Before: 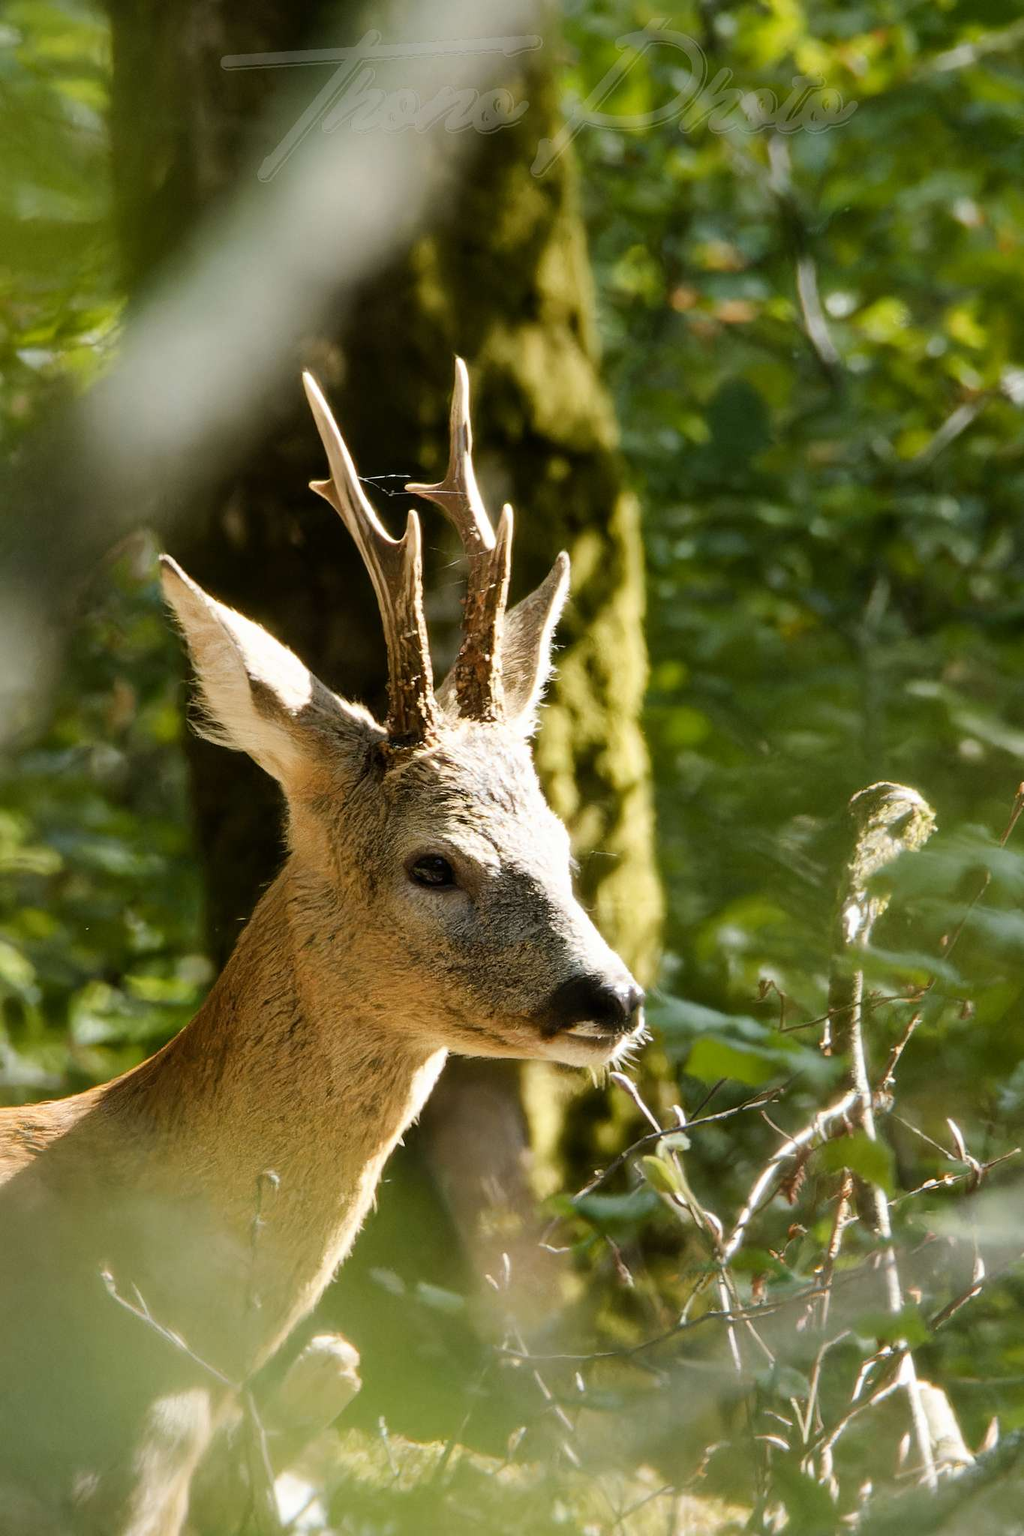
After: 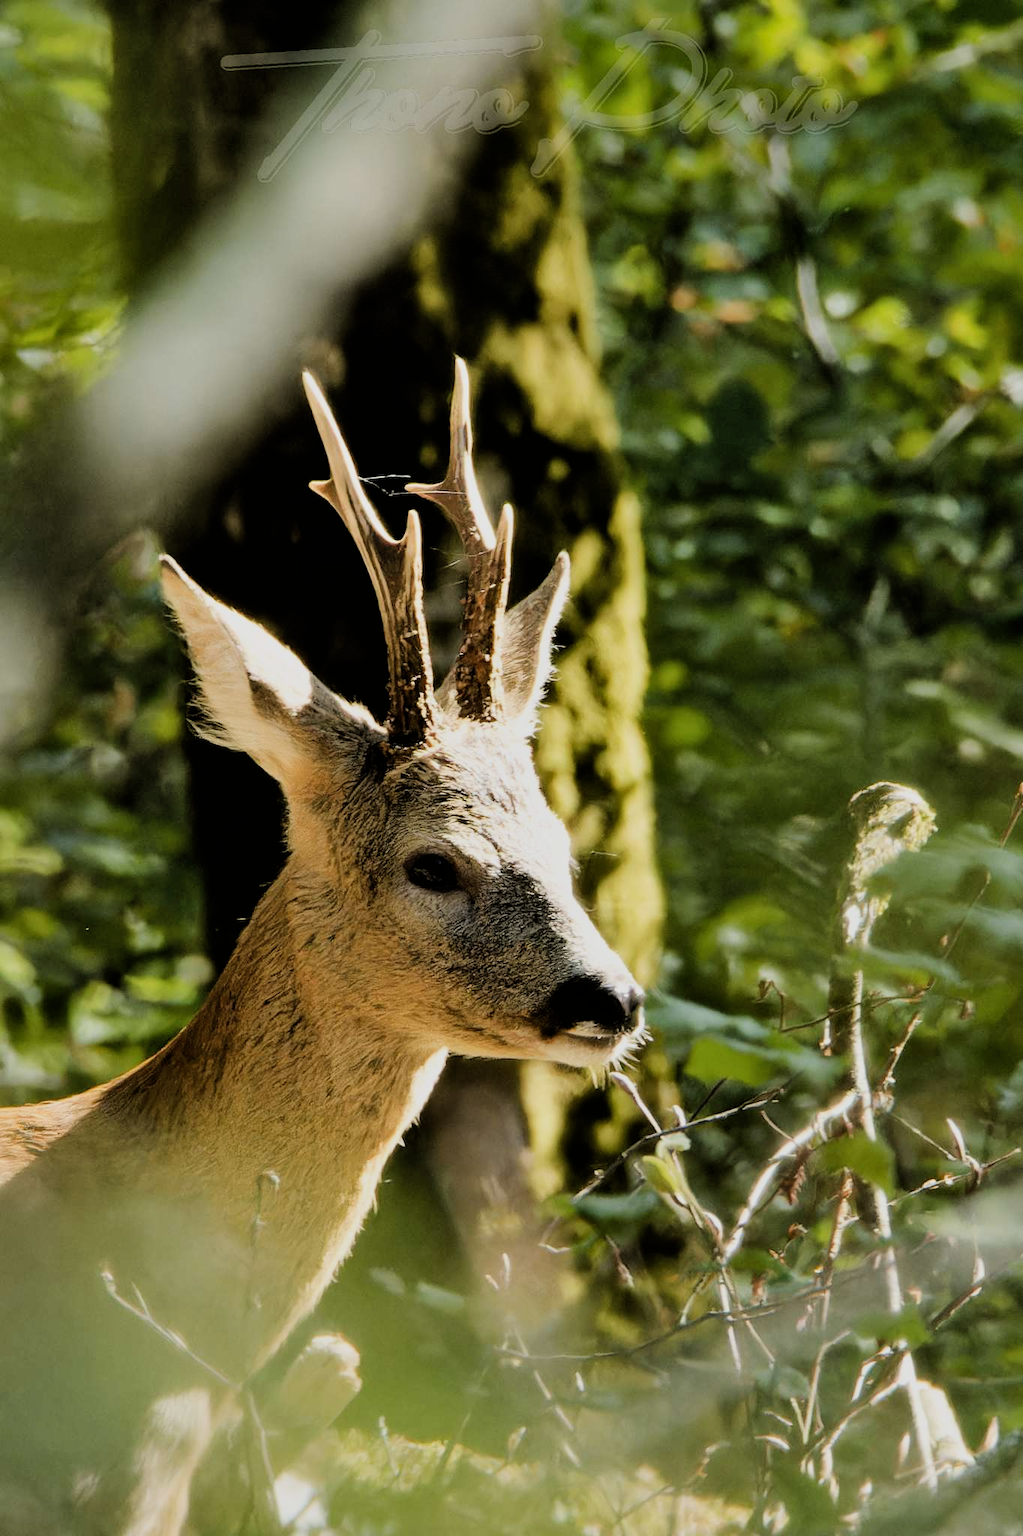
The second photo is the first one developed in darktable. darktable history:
filmic rgb: black relative exposure -5 EV, hardness 2.88, contrast 1.2
shadows and highlights: shadows 40, highlights -54, highlights color adjustment 46%, low approximation 0.01, soften with gaussian
